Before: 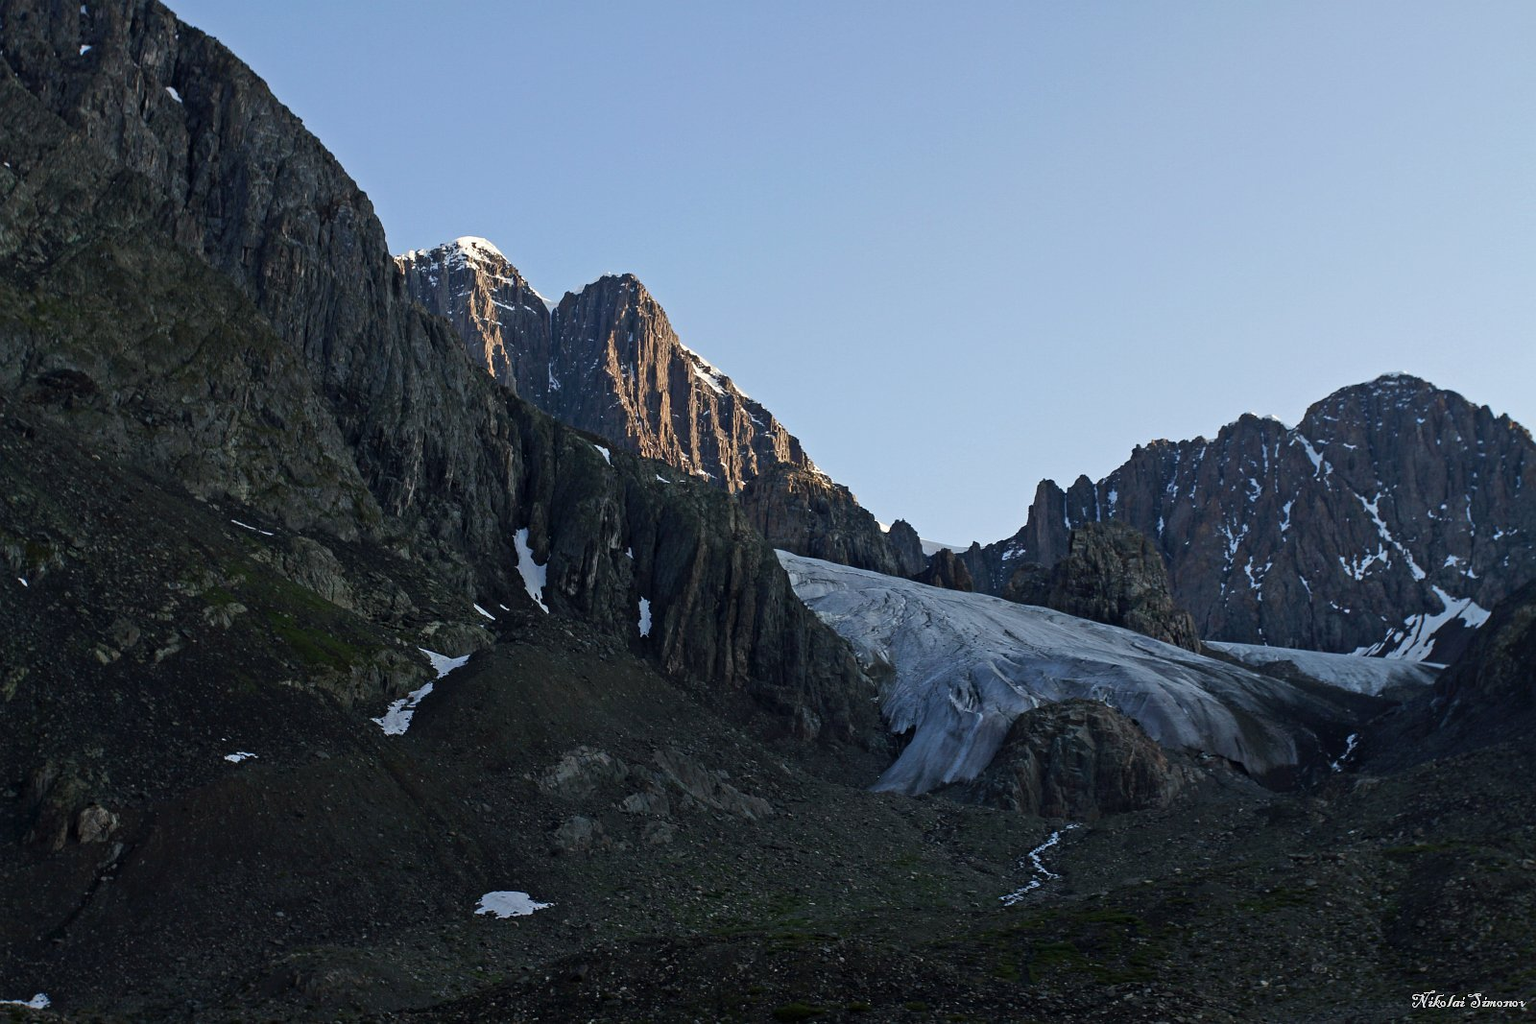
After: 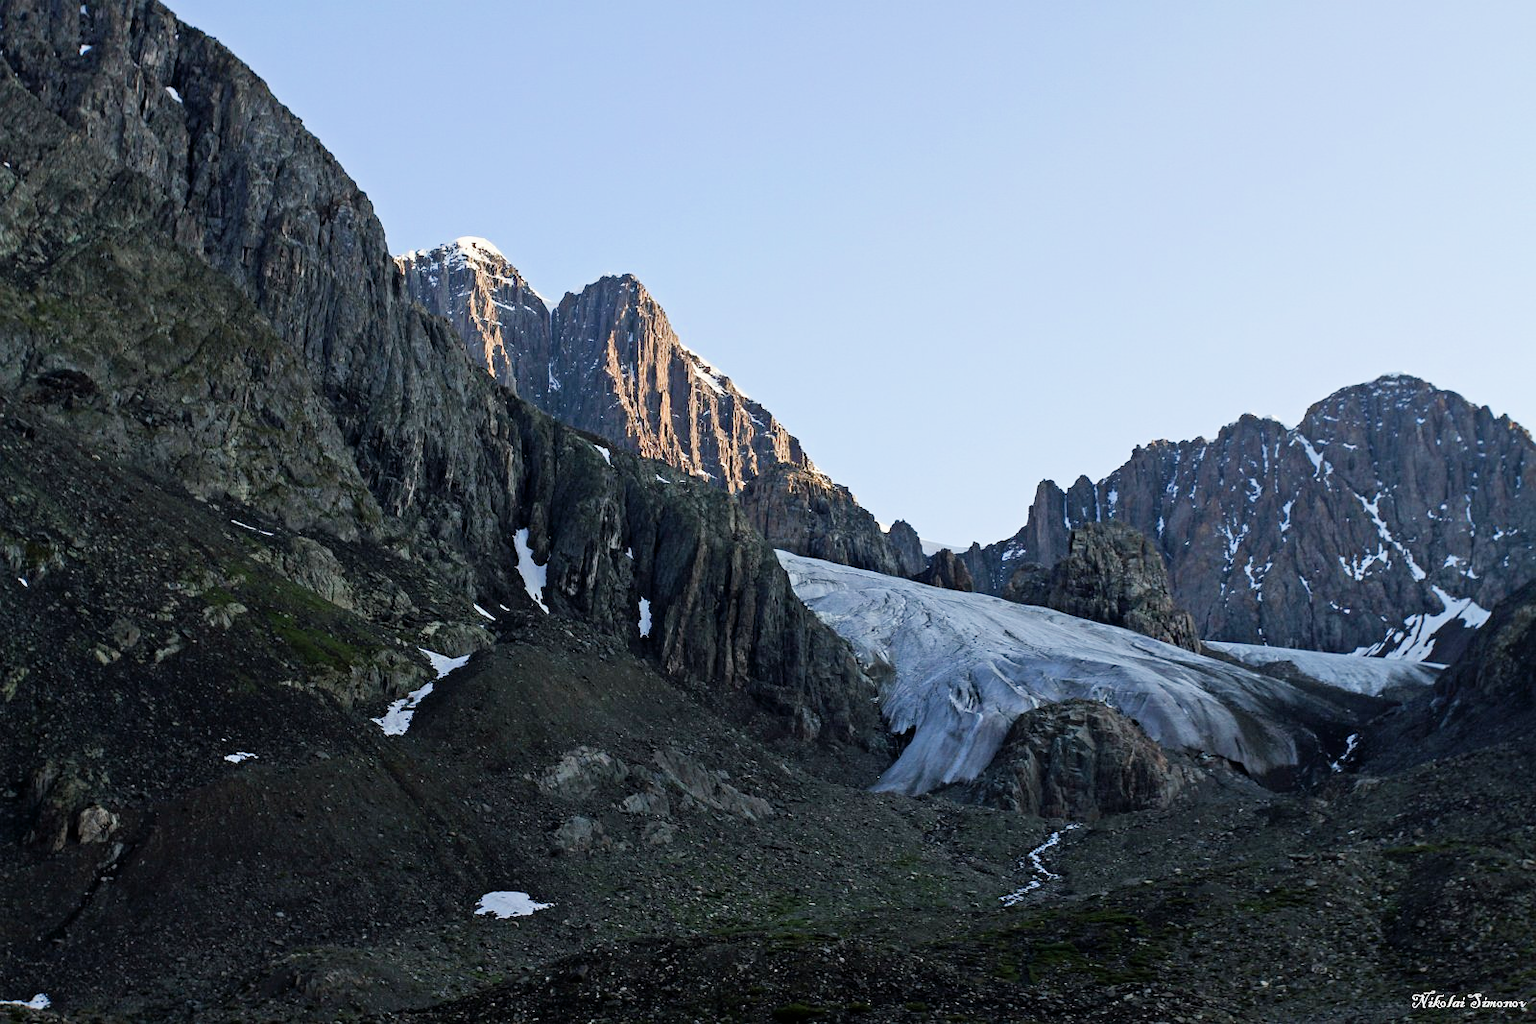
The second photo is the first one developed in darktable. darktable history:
exposure: black level correction 0.001, exposure 1.116 EV, compensate highlight preservation false
filmic rgb: white relative exposure 3.85 EV, hardness 4.3
